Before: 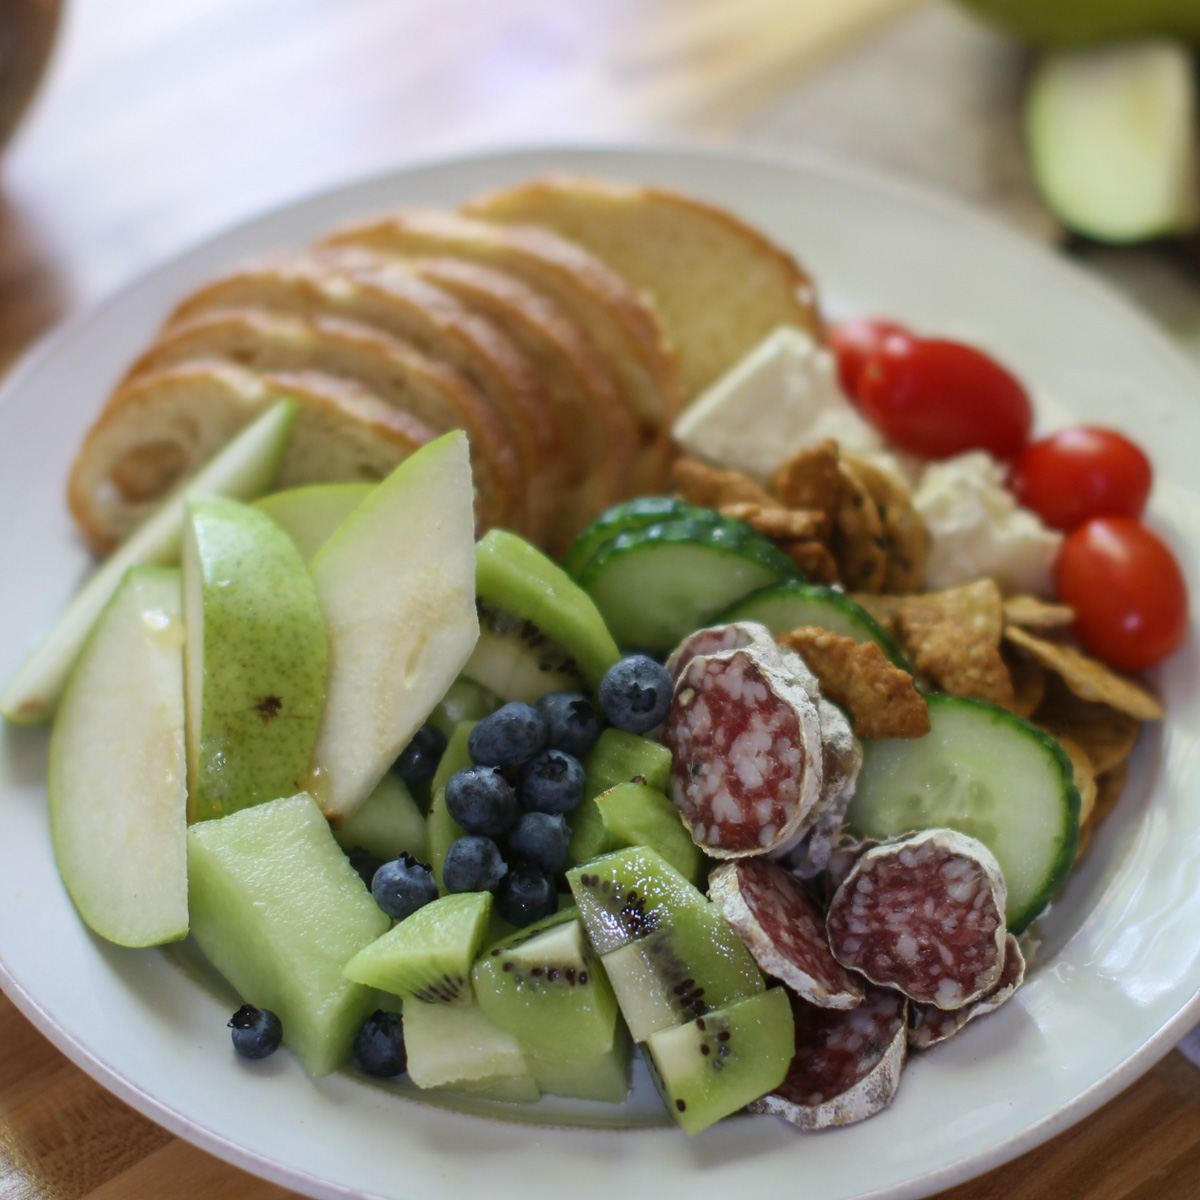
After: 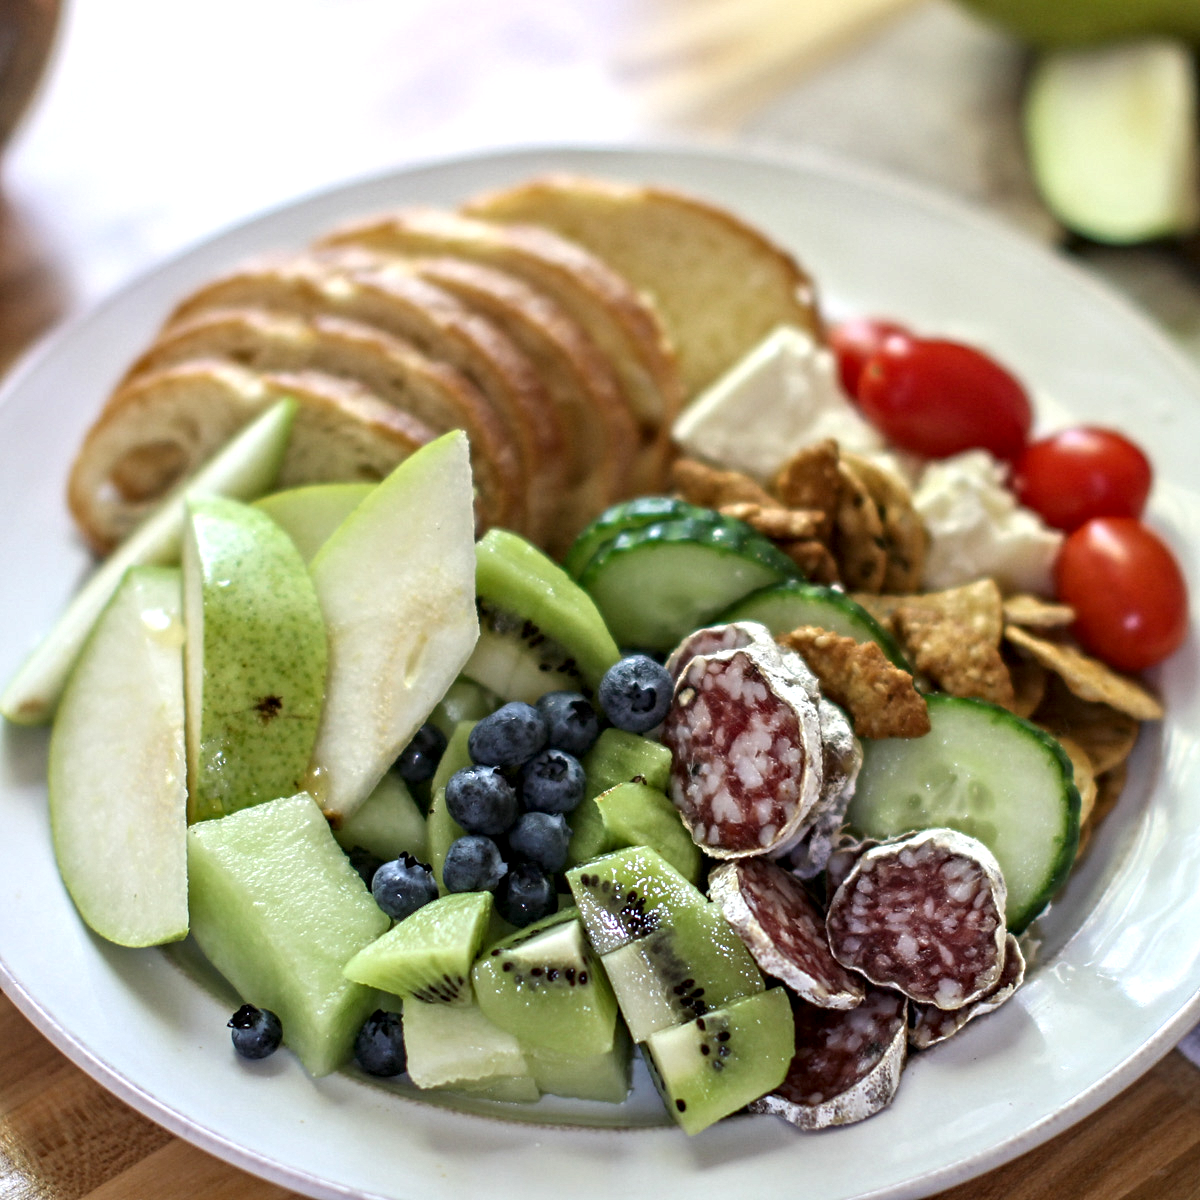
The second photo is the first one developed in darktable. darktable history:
exposure: exposure 0.431 EV, compensate exposure bias true, compensate highlight preservation false
contrast equalizer: octaves 7, y [[0.5, 0.542, 0.583, 0.625, 0.667, 0.708], [0.5 ×6], [0.5 ×6], [0 ×6], [0 ×6]]
